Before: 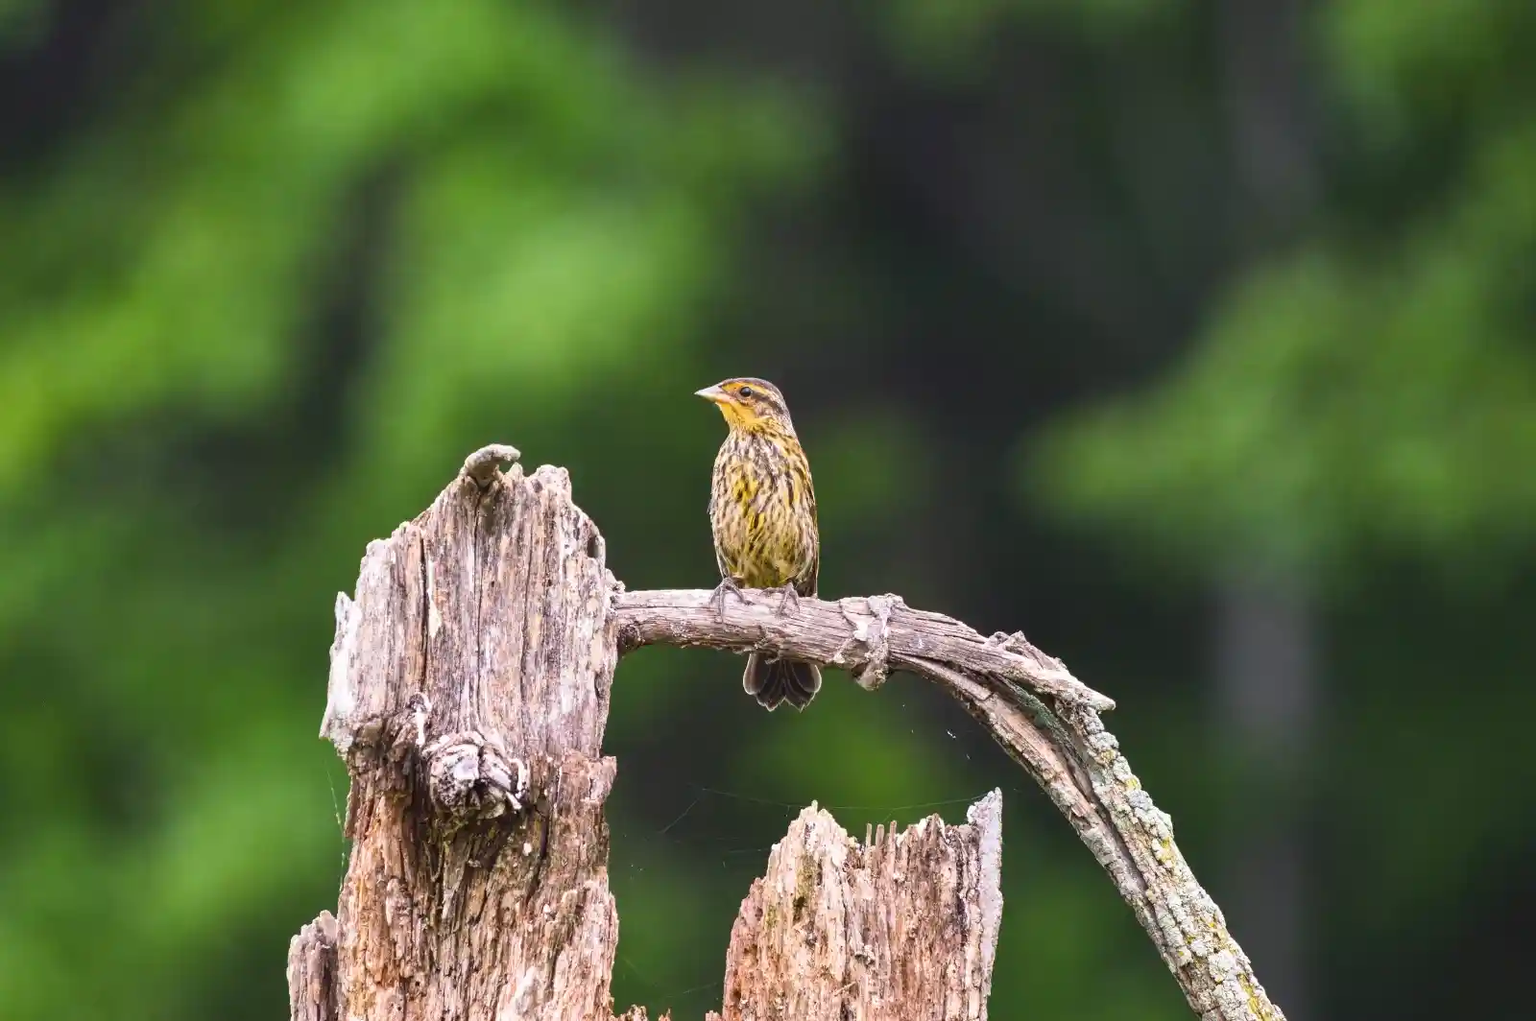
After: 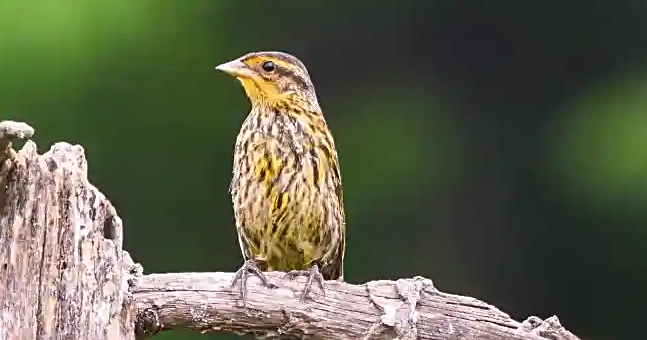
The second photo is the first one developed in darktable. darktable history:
sharpen: on, module defaults
crop: left 31.751%, top 32.172%, right 27.8%, bottom 35.83%
